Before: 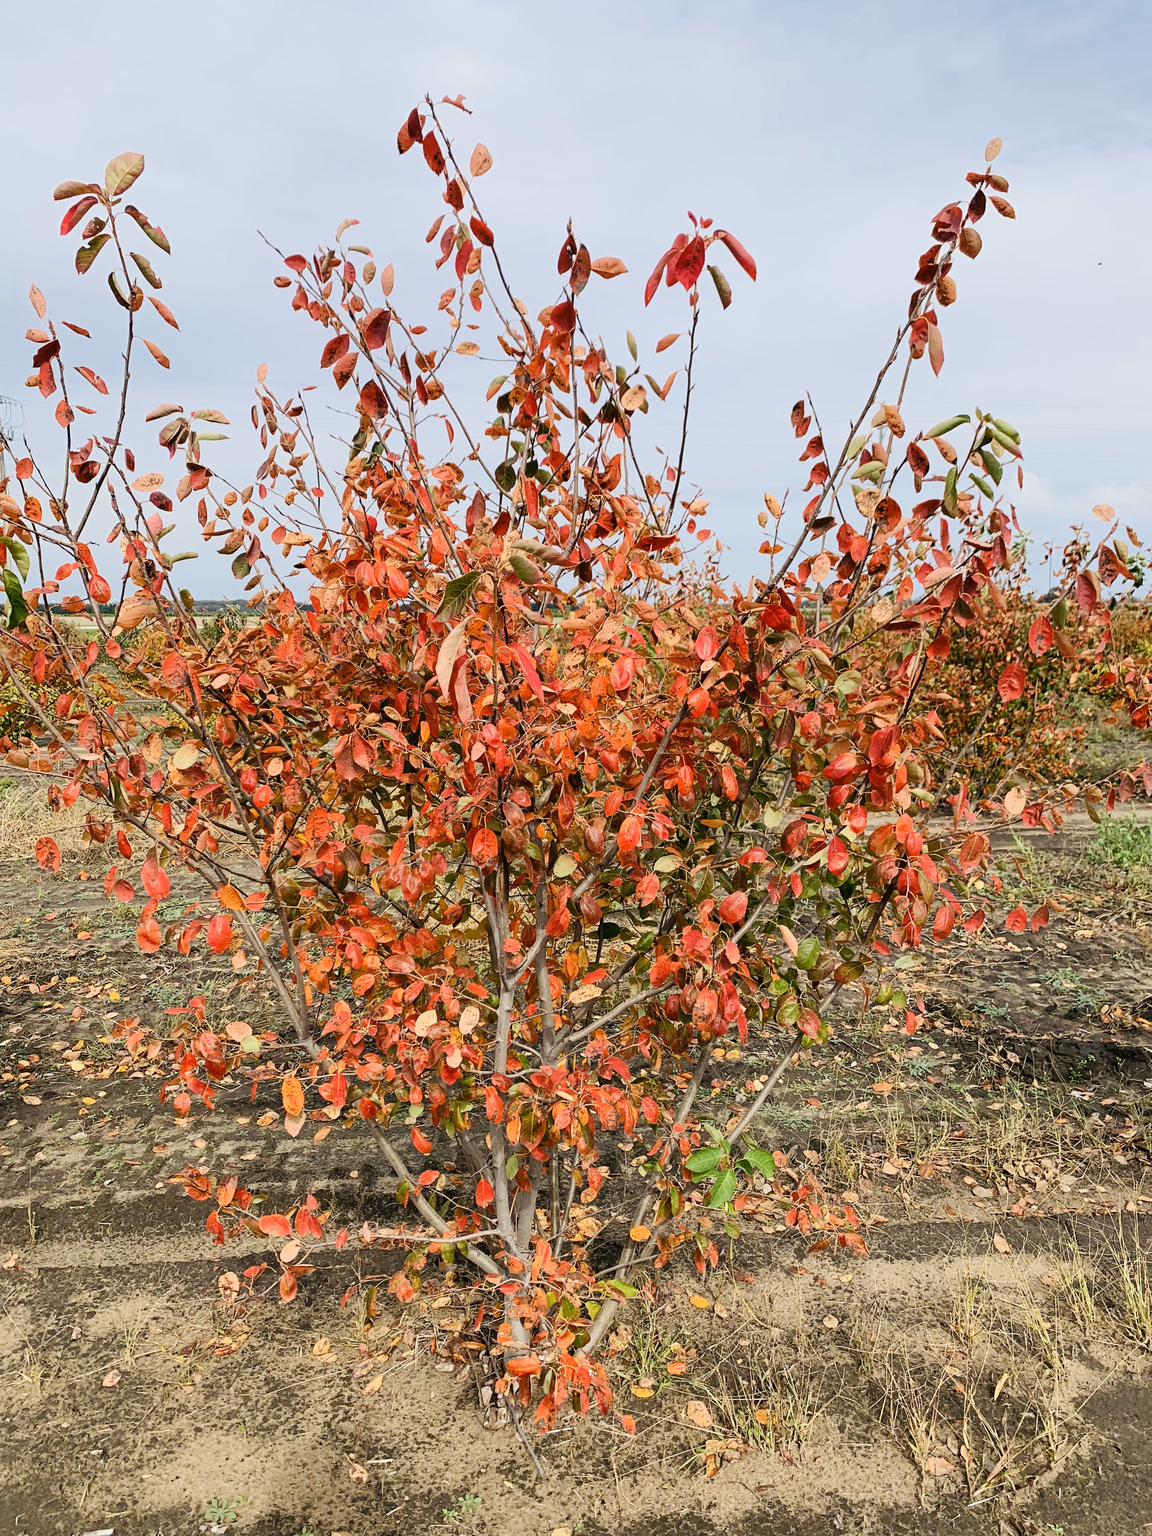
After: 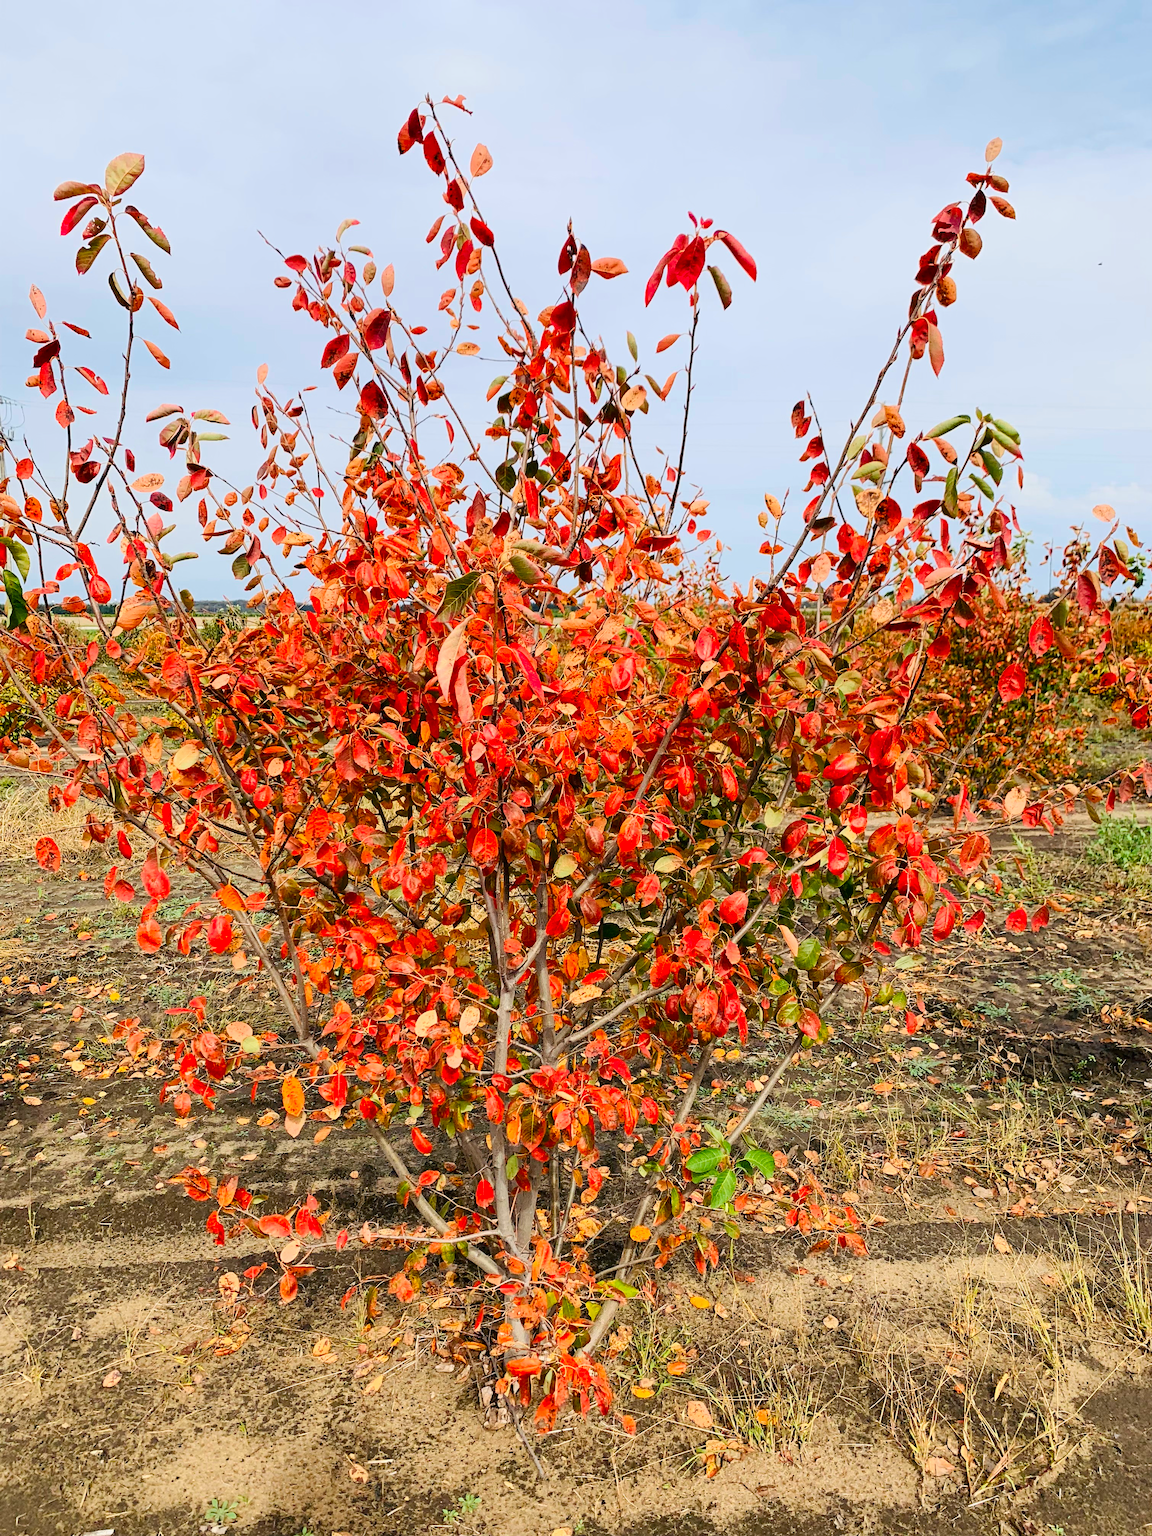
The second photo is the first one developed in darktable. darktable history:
contrast brightness saturation: contrast 0.09, saturation 0.272
